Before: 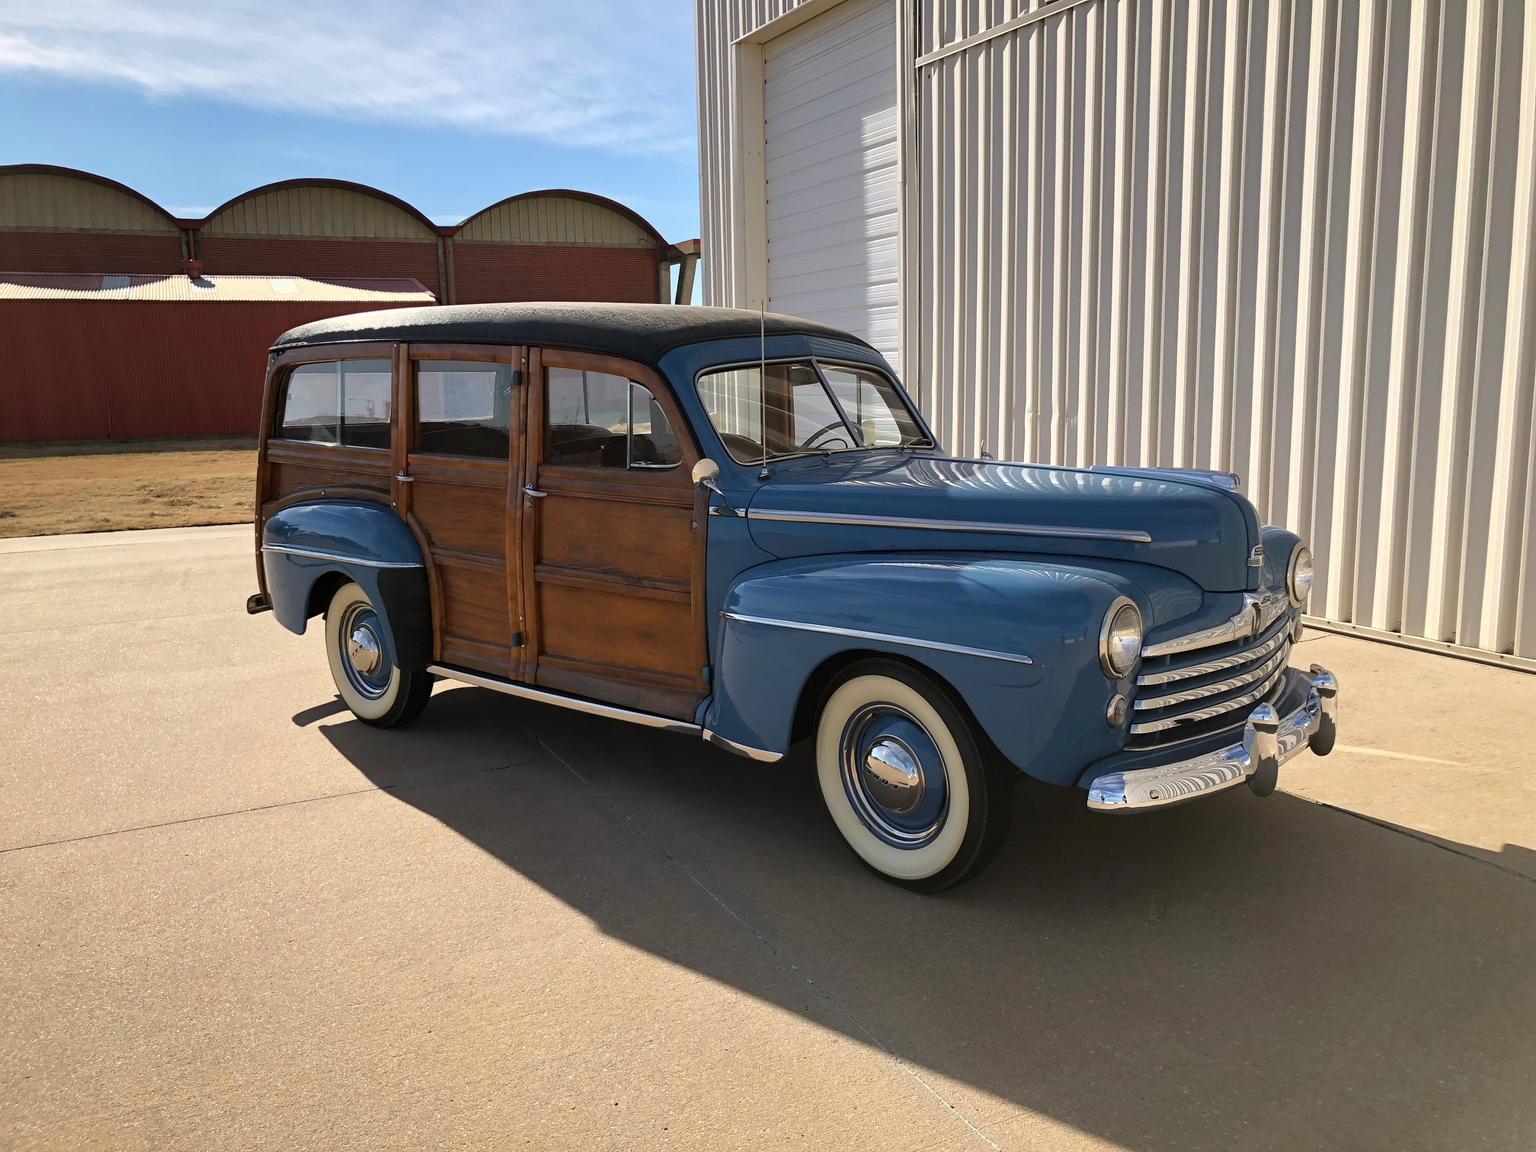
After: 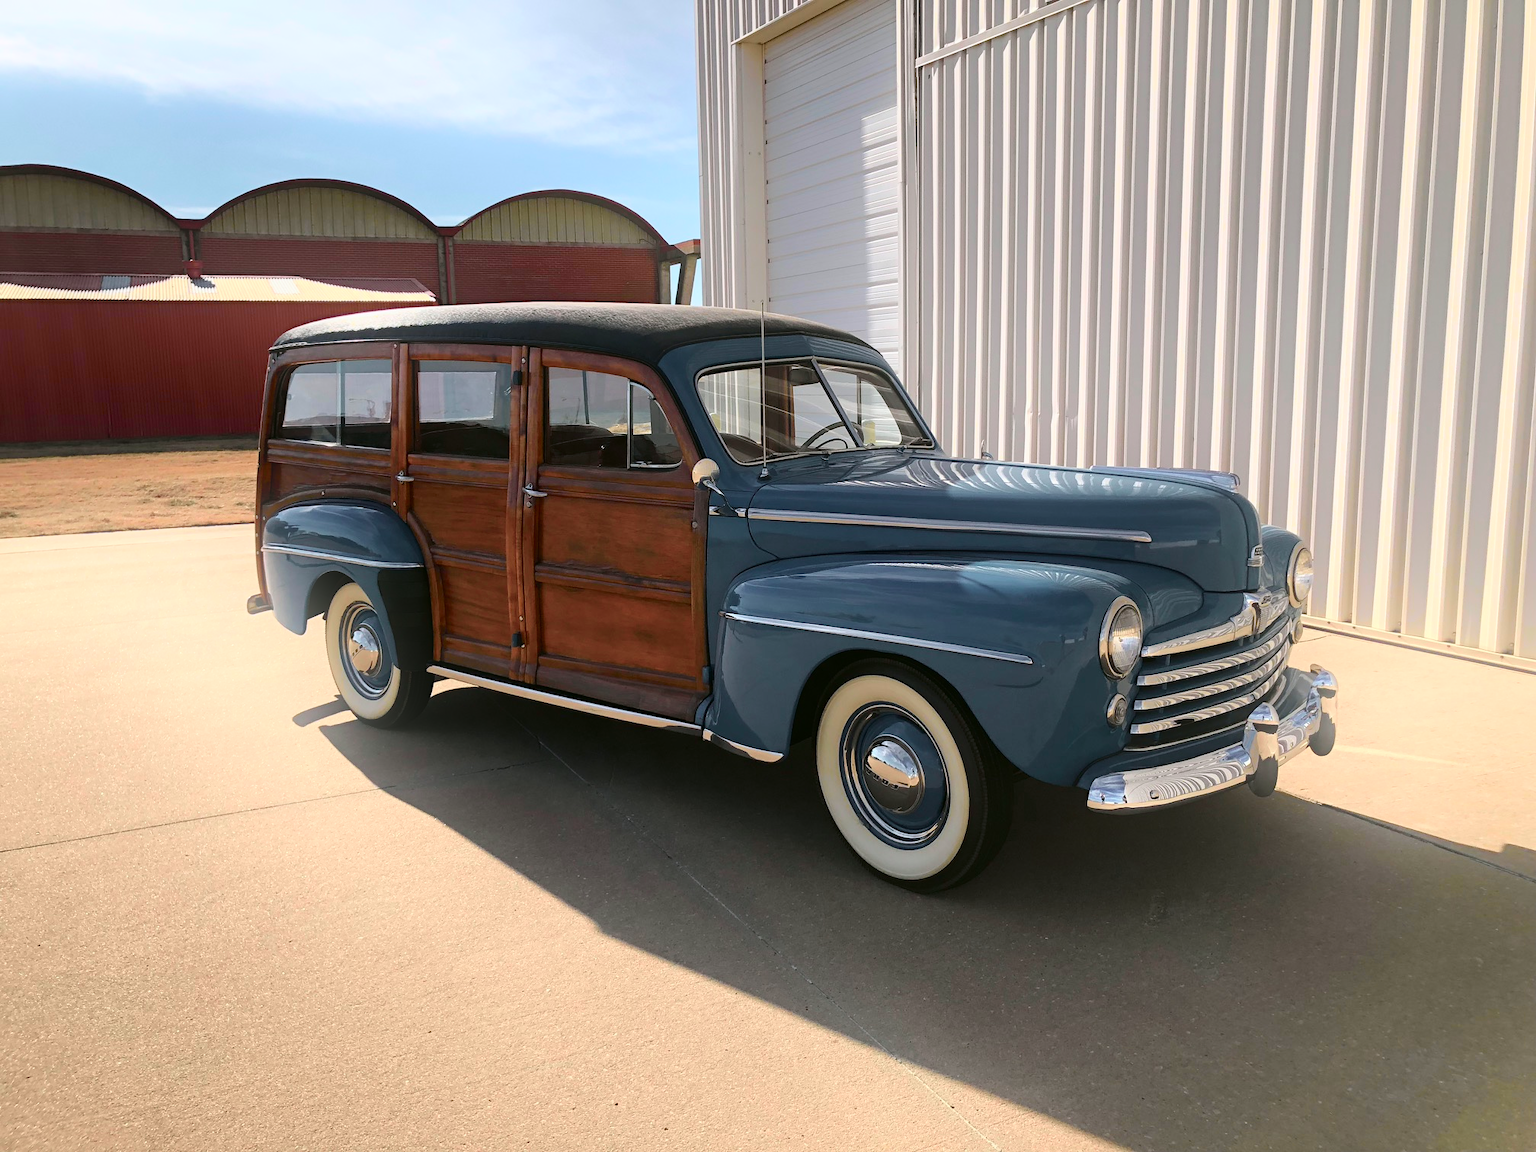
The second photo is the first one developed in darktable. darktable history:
bloom: size 16%, threshold 98%, strength 20%
tone curve: curves: ch0 [(0, 0.003) (0.056, 0.041) (0.211, 0.187) (0.482, 0.519) (0.836, 0.864) (0.997, 0.984)]; ch1 [(0, 0) (0.276, 0.206) (0.393, 0.364) (0.482, 0.471) (0.506, 0.5) (0.523, 0.523) (0.572, 0.604) (0.635, 0.665) (0.695, 0.759) (1, 1)]; ch2 [(0, 0) (0.438, 0.456) (0.473, 0.47) (0.503, 0.503) (0.536, 0.527) (0.562, 0.584) (0.612, 0.61) (0.679, 0.72) (1, 1)], color space Lab, independent channels, preserve colors none
color correction: highlights a* 3.12, highlights b* -1.55, shadows a* -0.101, shadows b* 2.52, saturation 0.98
